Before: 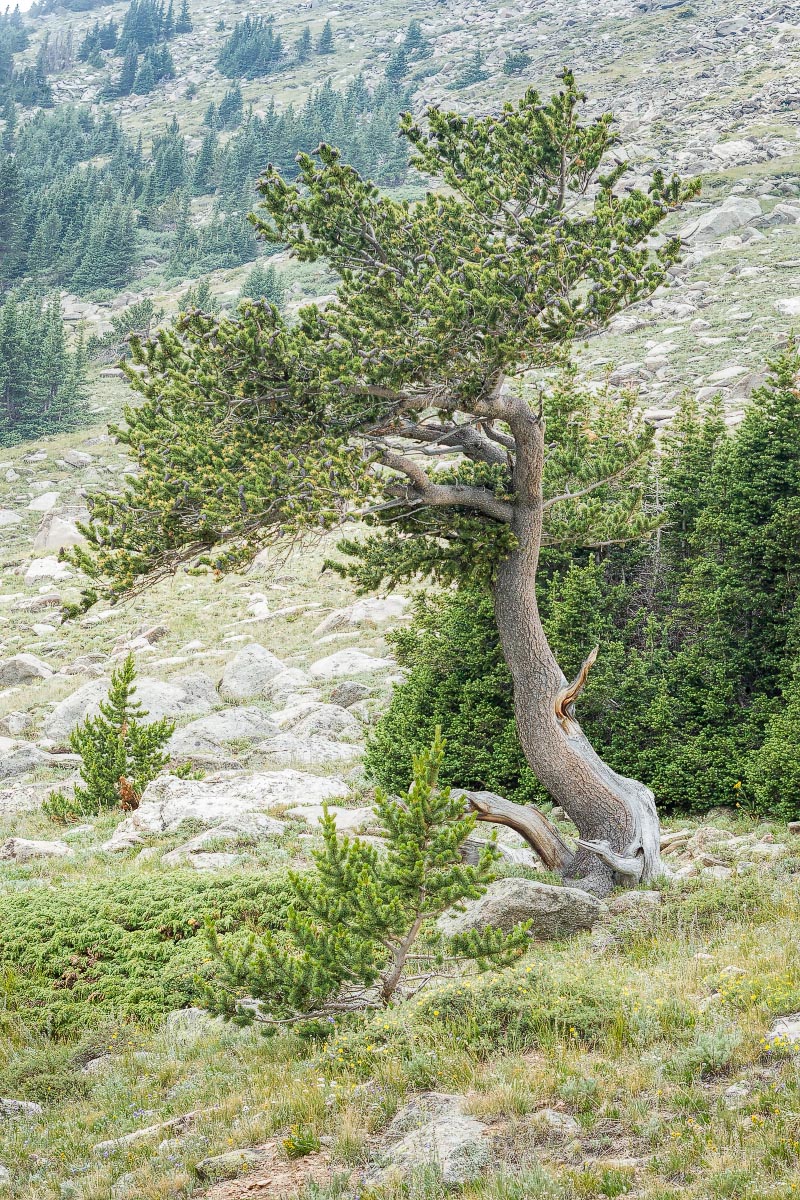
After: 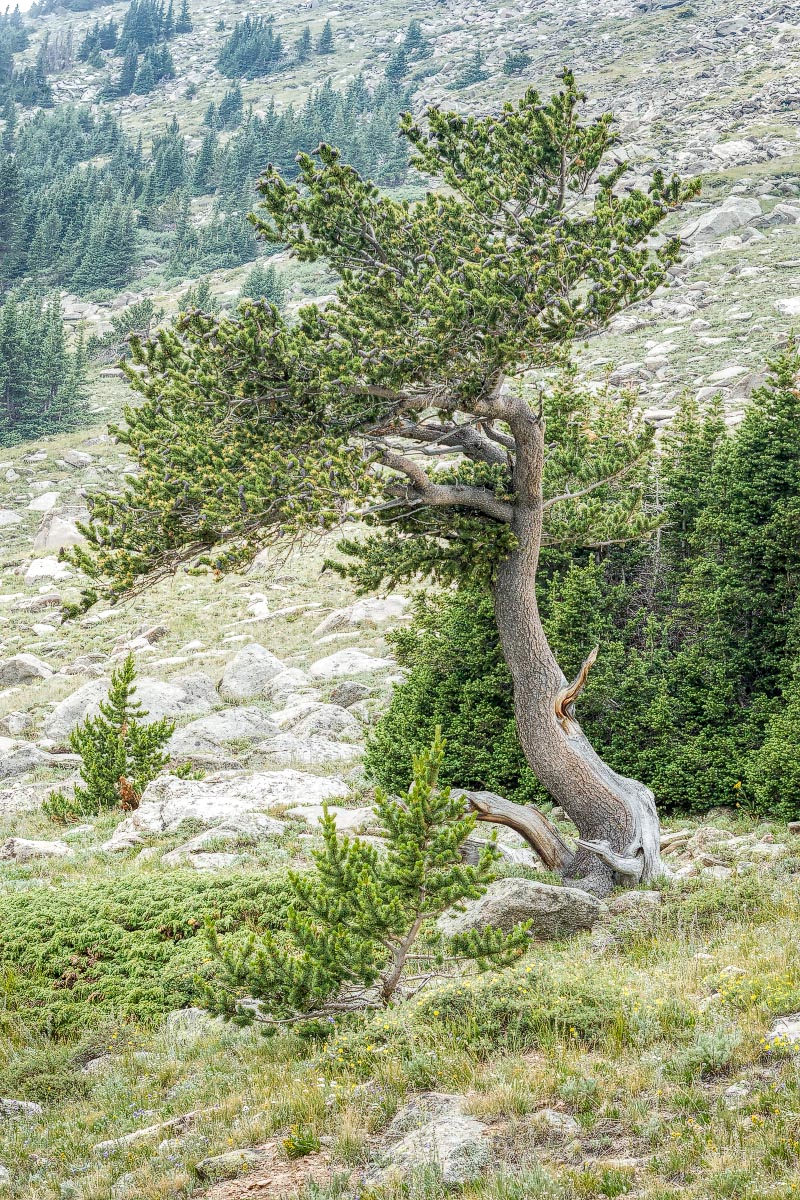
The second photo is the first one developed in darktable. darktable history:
exposure: black level correction 0.001, compensate highlight preservation false
local contrast: on, module defaults
